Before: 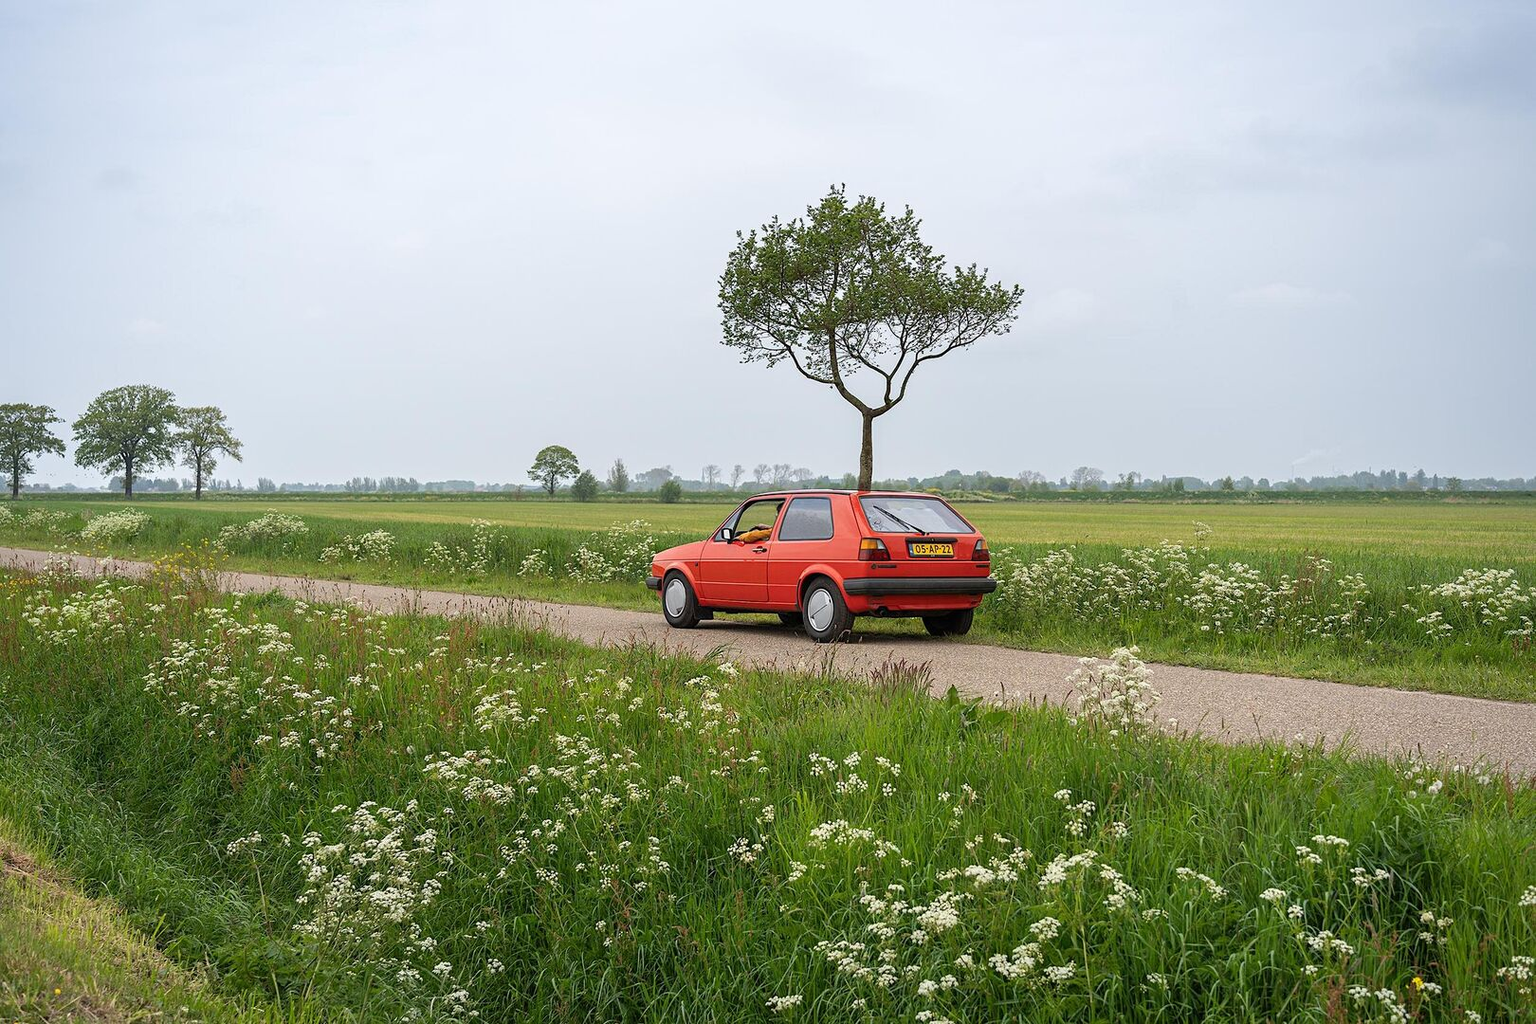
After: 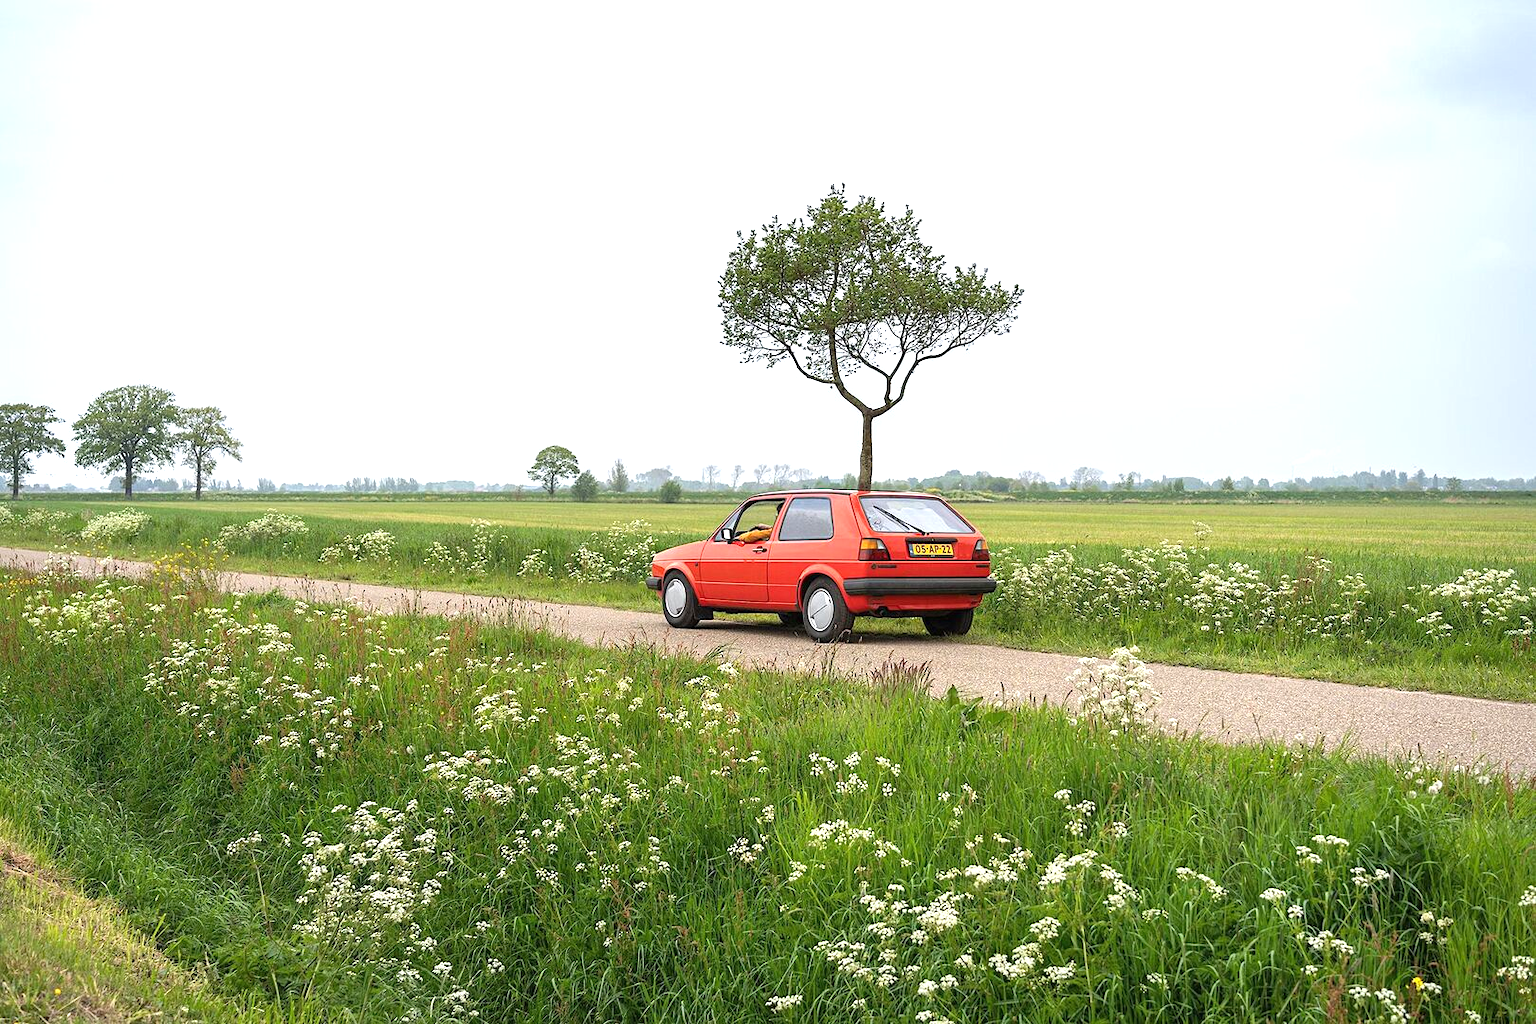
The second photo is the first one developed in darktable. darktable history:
exposure: black level correction 0, exposure 0.7 EV, compensate exposure bias true, compensate highlight preservation false
